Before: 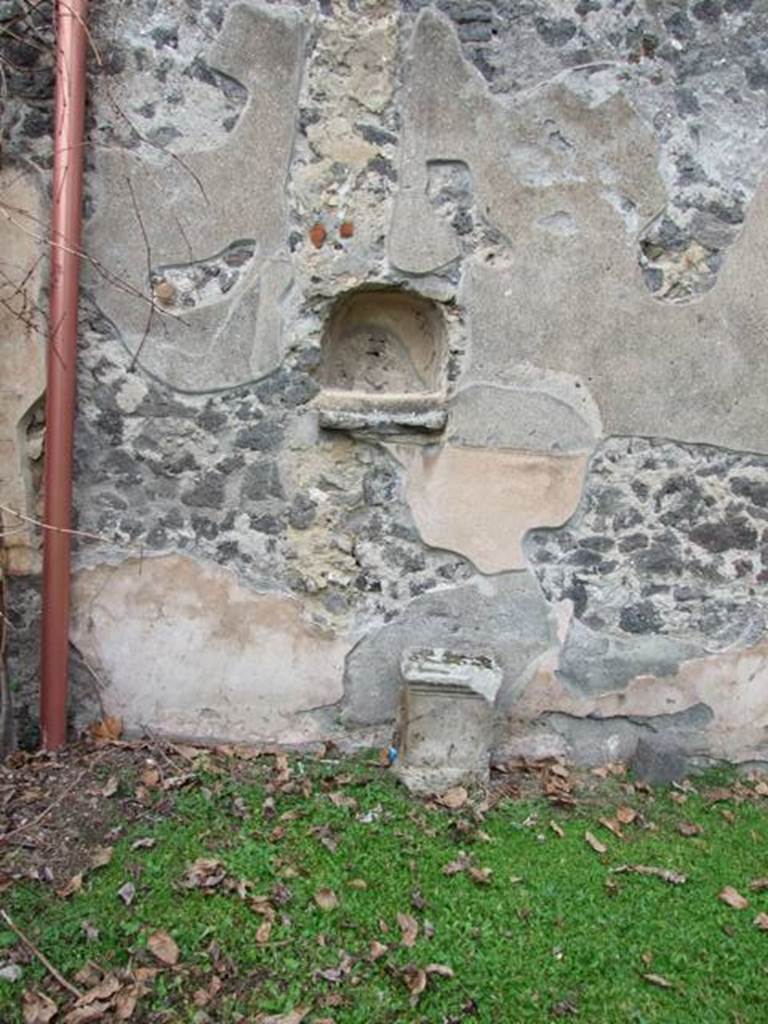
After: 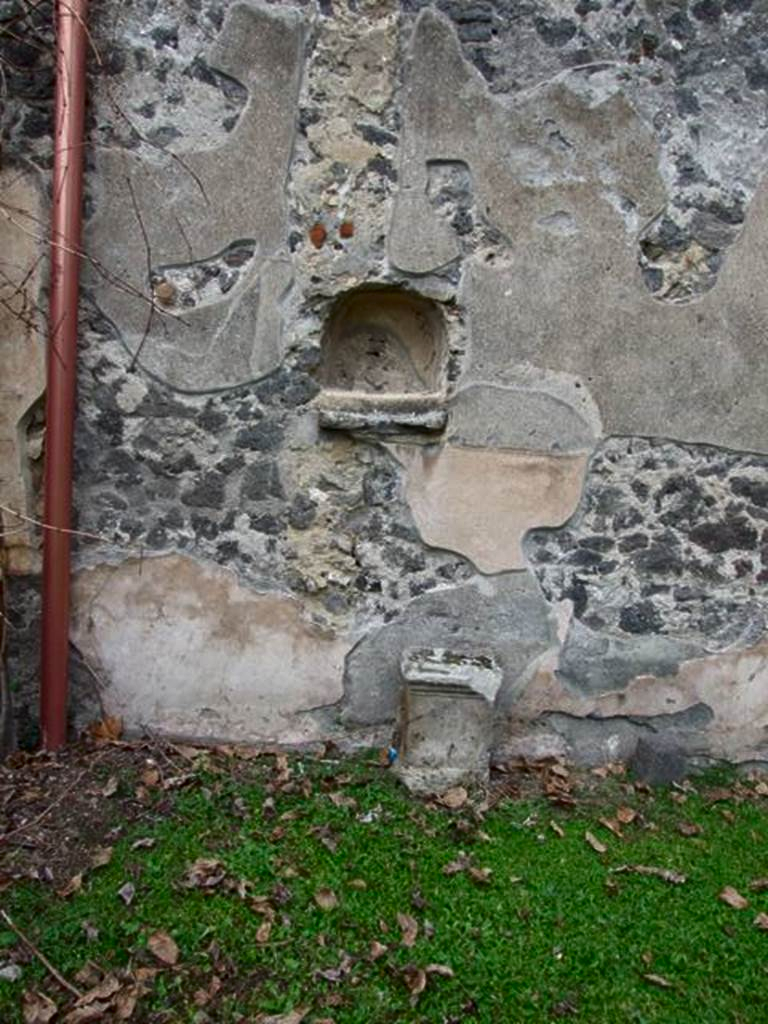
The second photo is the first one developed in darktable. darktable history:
contrast brightness saturation: brightness -0.25, saturation 0.2
exposure: compensate highlight preservation false
color contrast: green-magenta contrast 0.84, blue-yellow contrast 0.86
